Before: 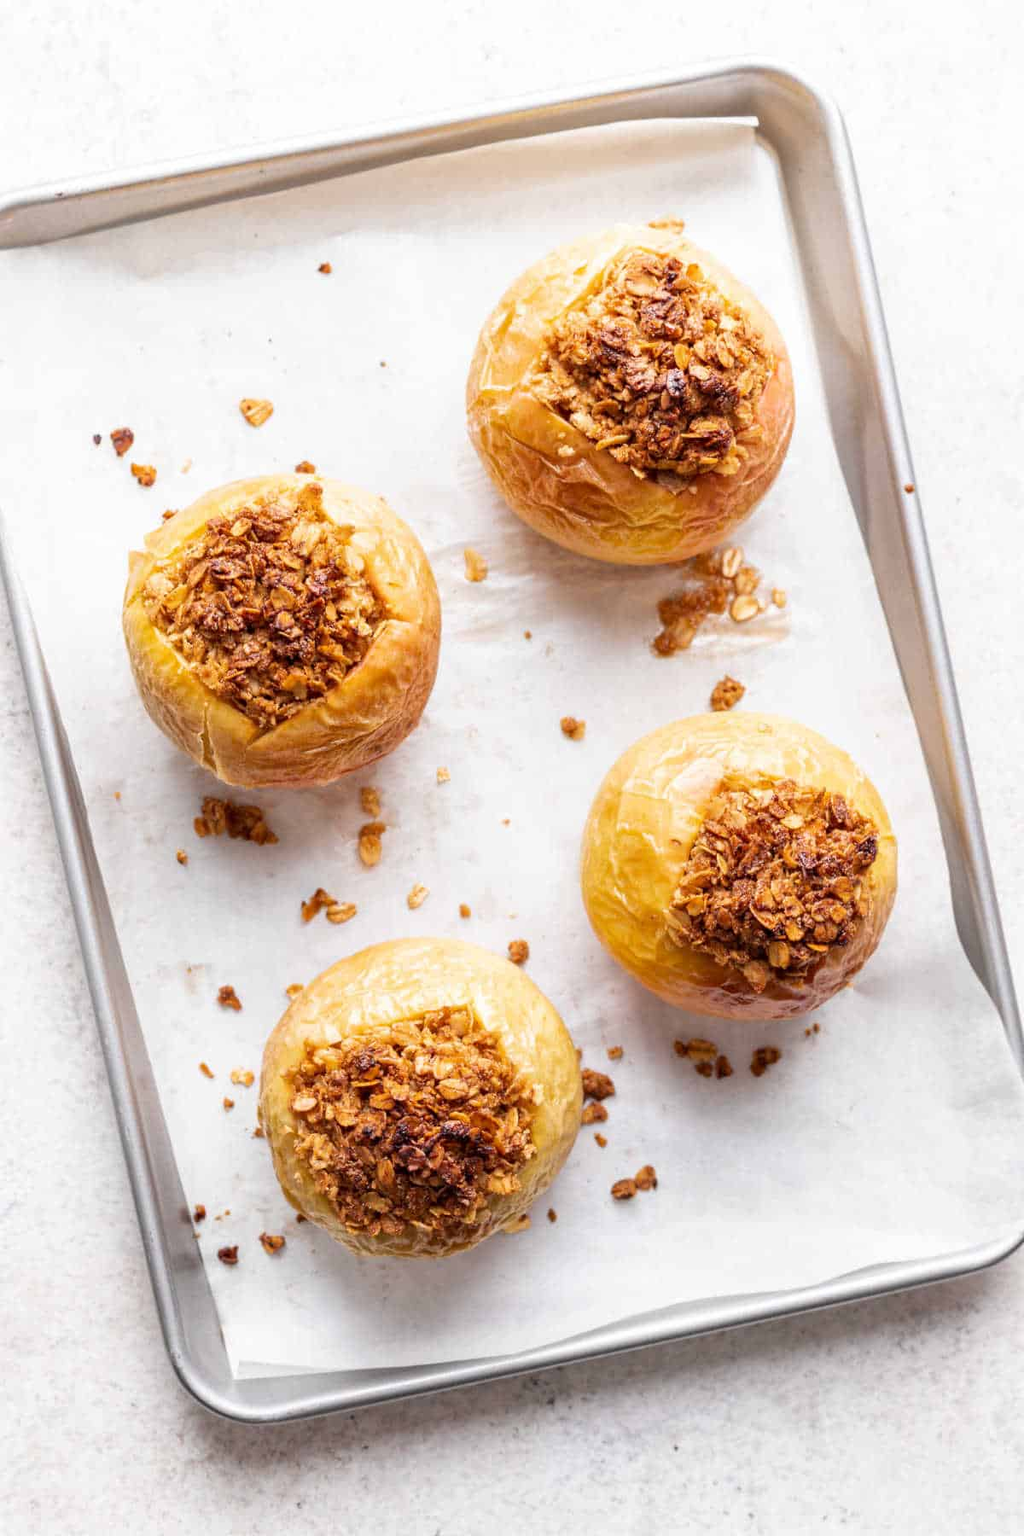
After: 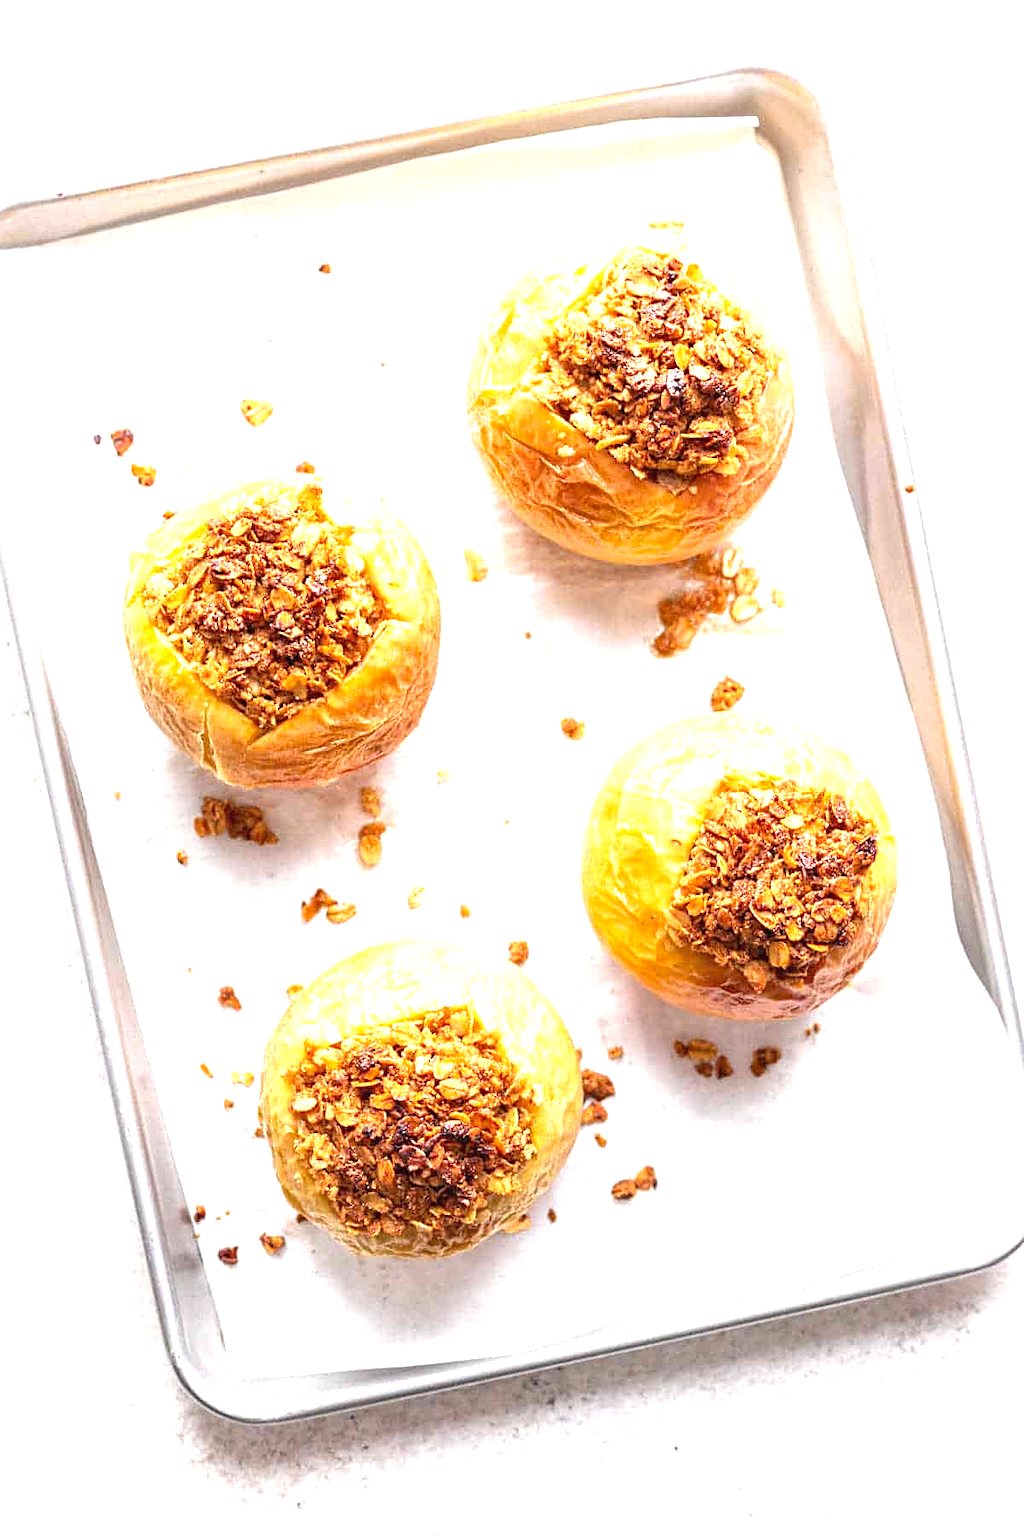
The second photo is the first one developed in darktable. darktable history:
exposure: black level correction 0, exposure 1.2 EV, compensate exposure bias true, compensate highlight preservation false
local contrast: highlights 107%, shadows 101%, detail 119%, midtone range 0.2
sharpen: on, module defaults
contrast brightness saturation: contrast -0.122
